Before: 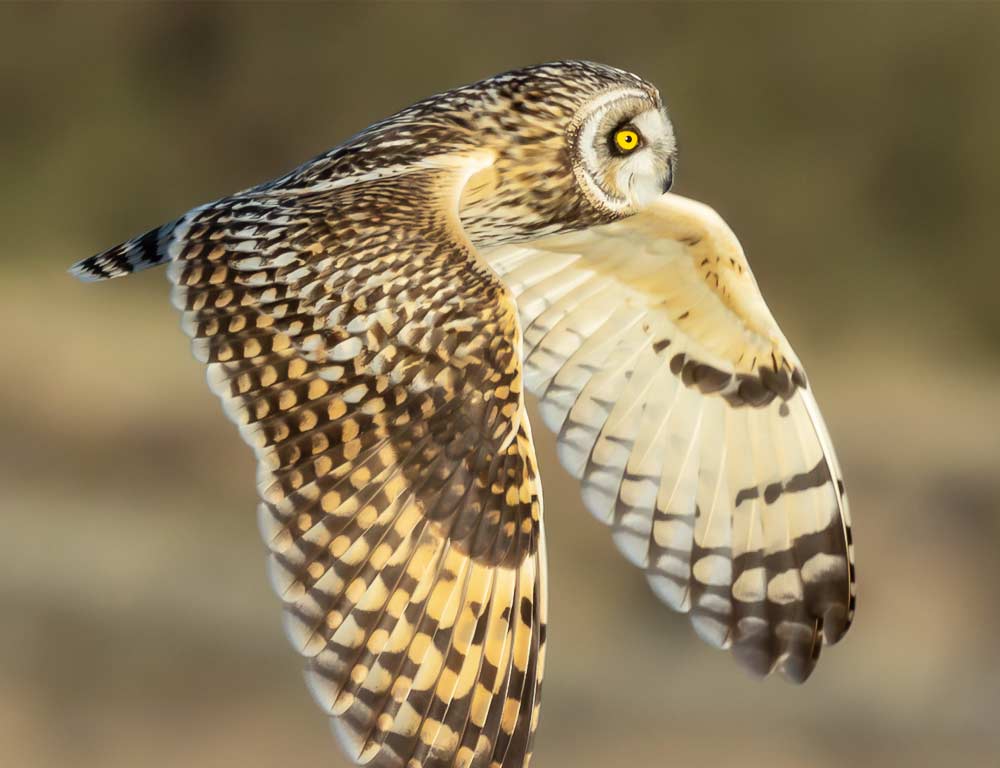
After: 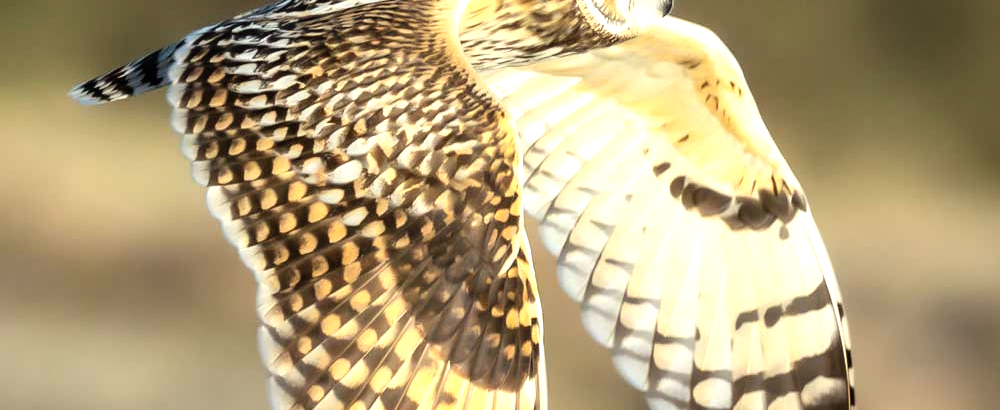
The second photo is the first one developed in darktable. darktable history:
crop and rotate: top 23.058%, bottom 23.431%
tone equalizer: -8 EV -0.768 EV, -7 EV -0.707 EV, -6 EV -0.593 EV, -5 EV -0.411 EV, -3 EV 0.385 EV, -2 EV 0.6 EV, -1 EV 0.685 EV, +0 EV 0.75 EV, mask exposure compensation -0.498 EV
